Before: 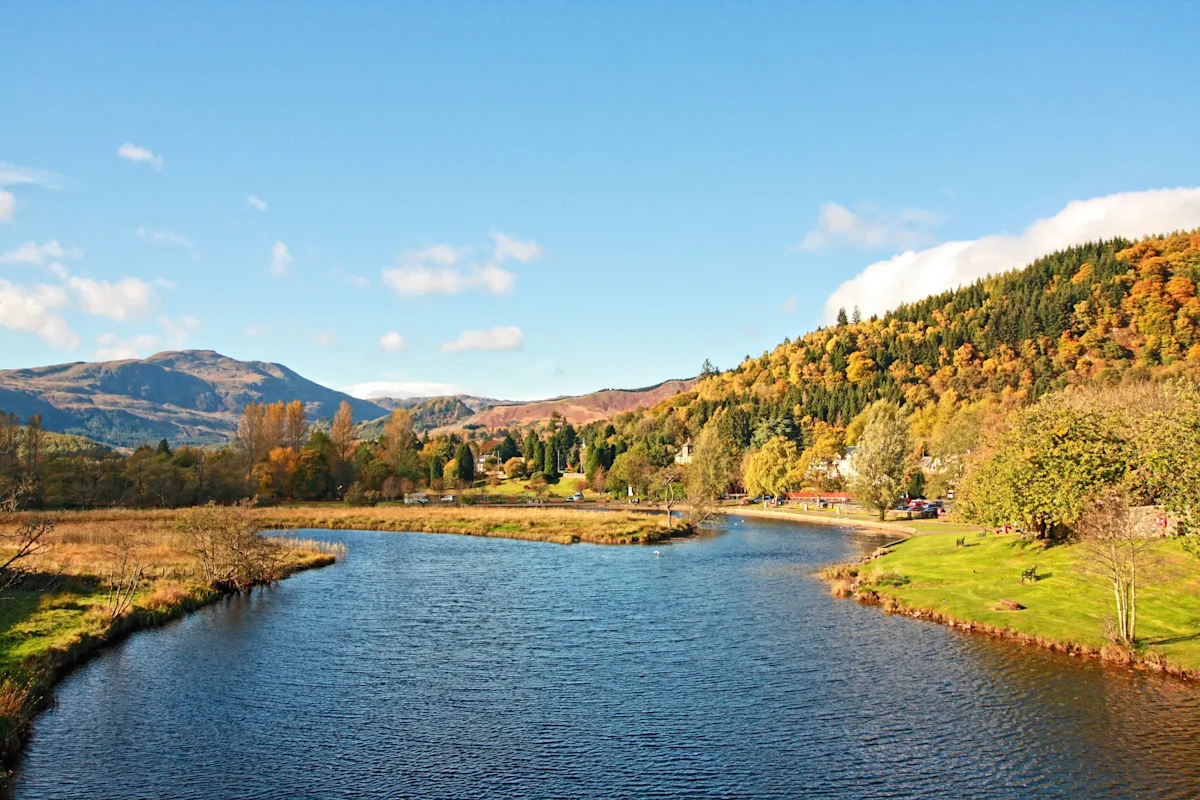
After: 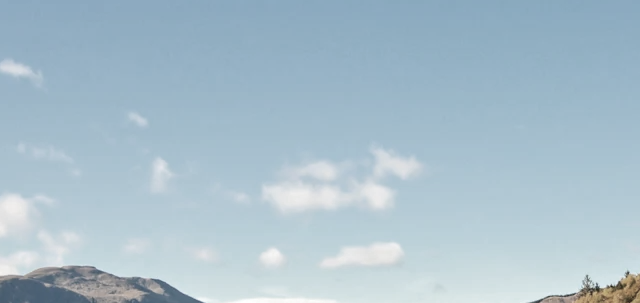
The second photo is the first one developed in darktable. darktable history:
color zones: curves: ch0 [(0, 0.487) (0.241, 0.395) (0.434, 0.373) (0.658, 0.412) (0.838, 0.487)]; ch1 [(0, 0) (0.053, 0.053) (0.211, 0.202) (0.579, 0.259) (0.781, 0.241)]
crop: left 10.055%, top 10.542%, right 36.579%, bottom 51.554%
